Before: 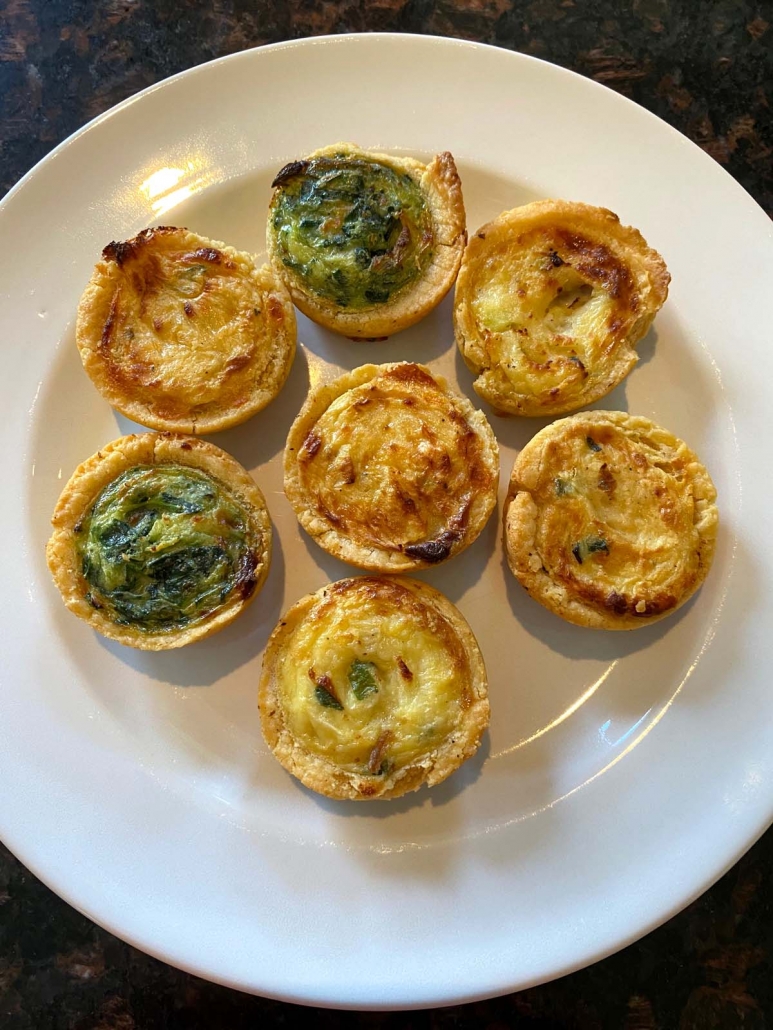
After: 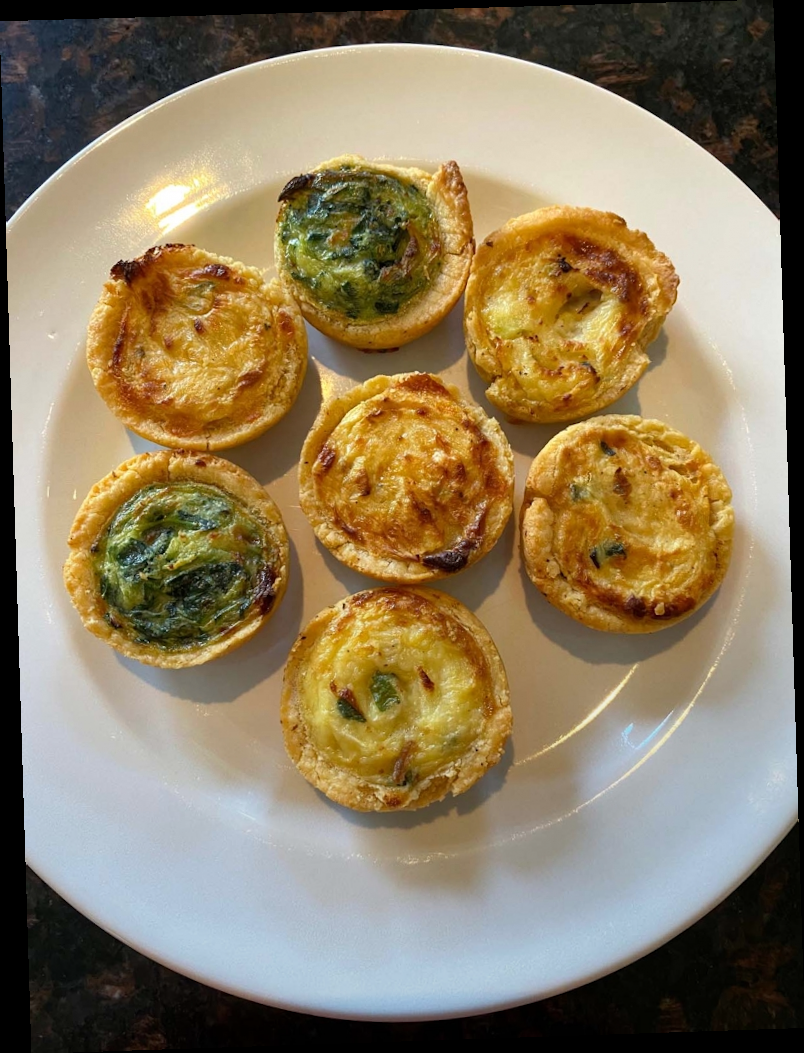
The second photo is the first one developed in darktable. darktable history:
tone equalizer: on, module defaults
graduated density: rotation -180°, offset 27.42
rotate and perspective: rotation -1.77°, lens shift (horizontal) 0.004, automatic cropping off
